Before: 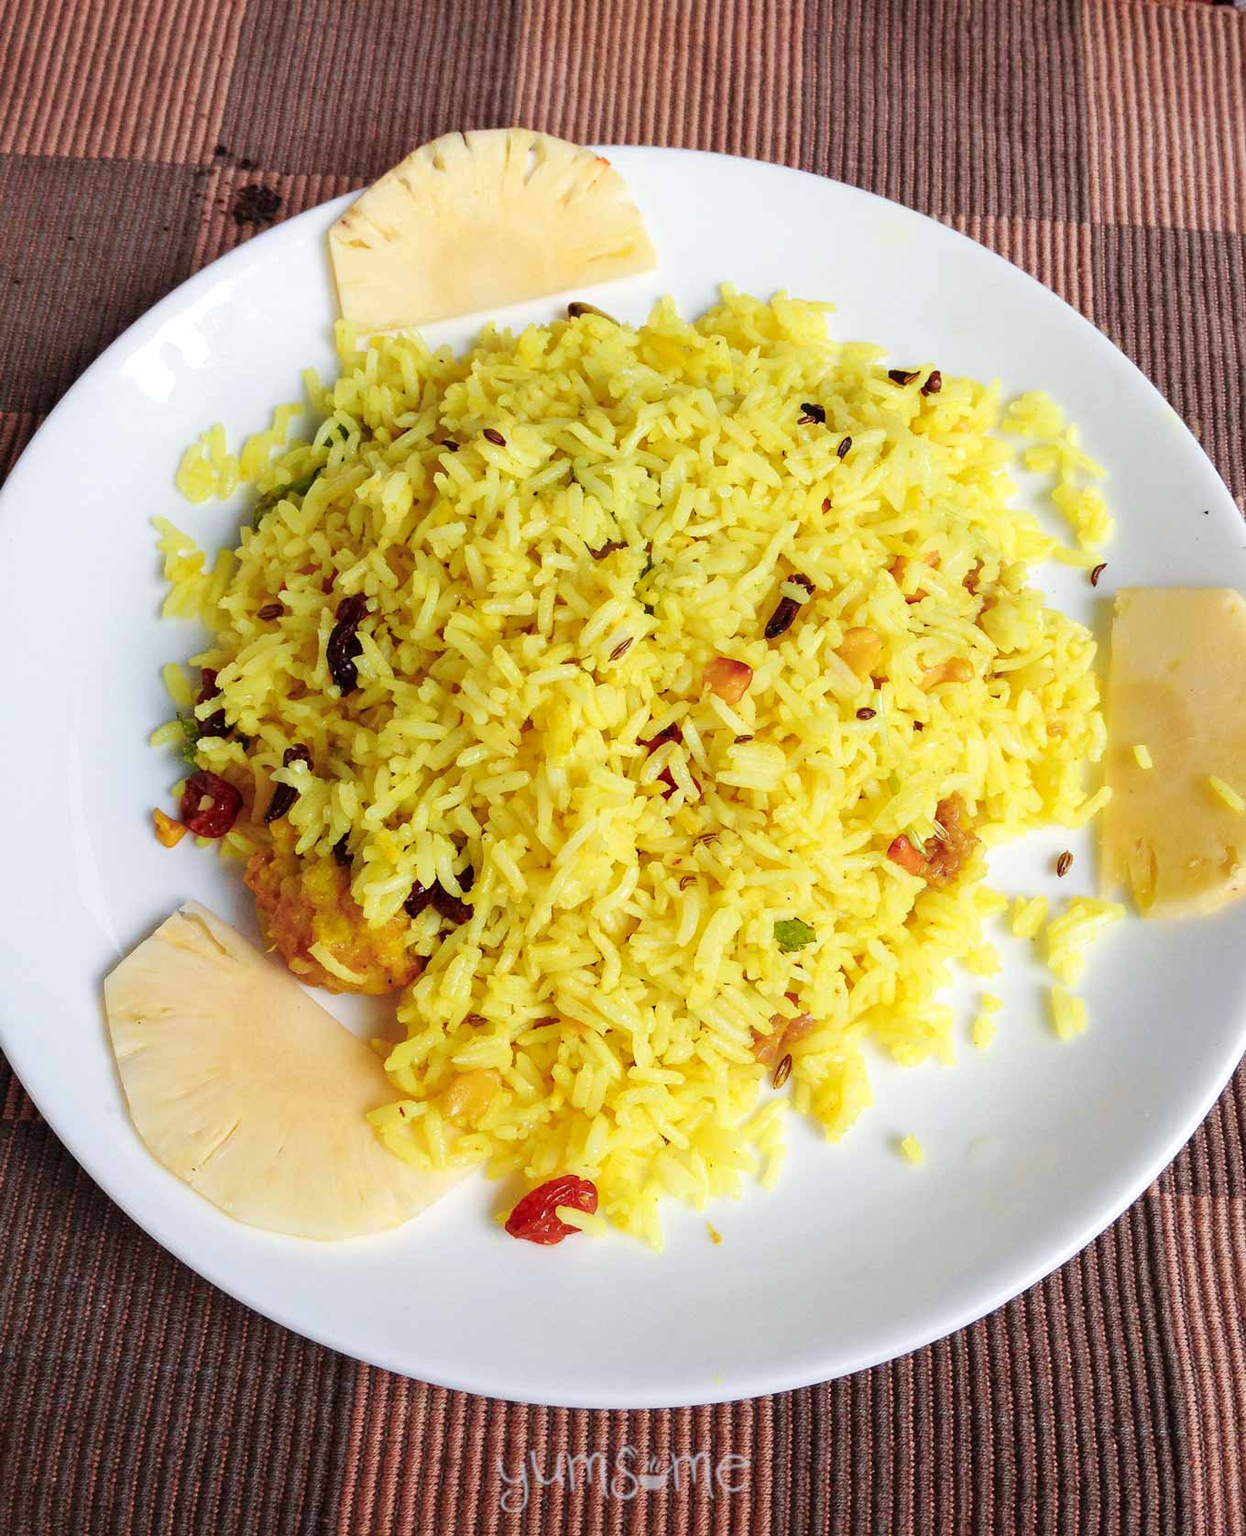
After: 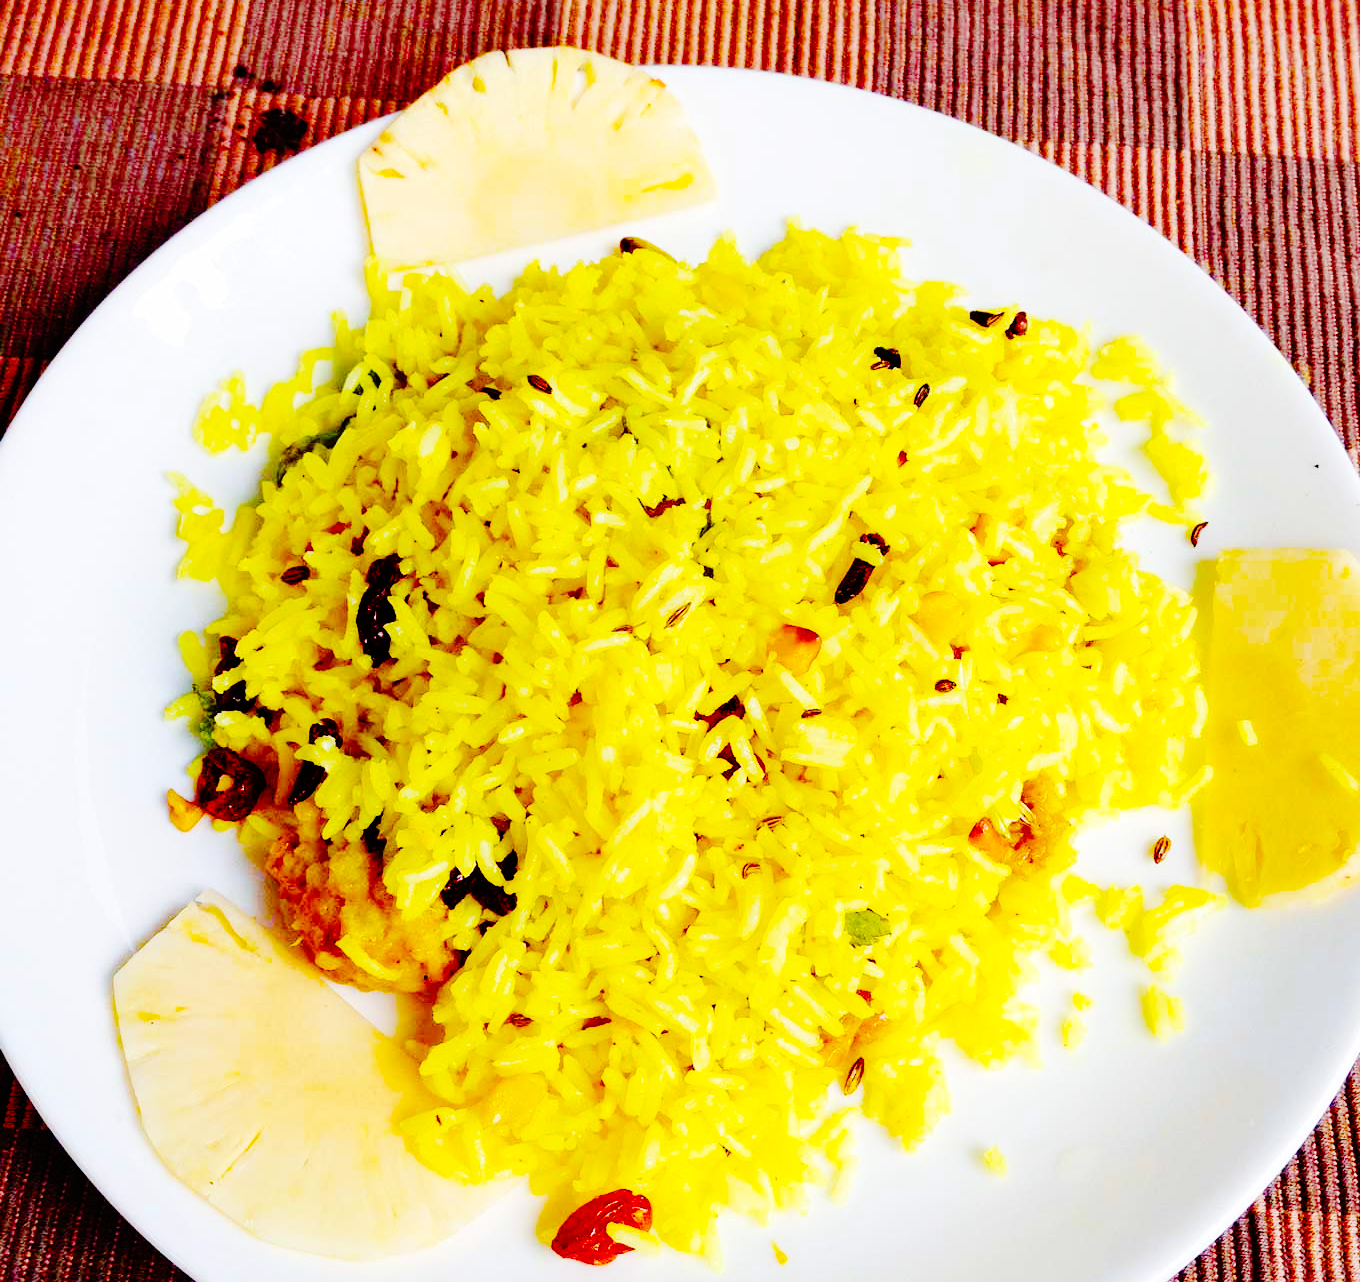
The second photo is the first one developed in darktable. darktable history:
crop: top 5.571%, bottom 17.882%
base curve: curves: ch0 [(0, 0) (0.036, 0.01) (0.123, 0.254) (0.258, 0.504) (0.507, 0.748) (1, 1)], preserve colors none
color zones: curves: ch0 [(0.068, 0.464) (0.25, 0.5) (0.48, 0.508) (0.75, 0.536) (0.886, 0.476) (0.967, 0.456)]; ch1 [(0.066, 0.456) (0.25, 0.5) (0.616, 0.508) (0.746, 0.56) (0.934, 0.444)]
color balance rgb: linear chroma grading › global chroma 8.982%, perceptual saturation grading › global saturation 45.325%, perceptual saturation grading › highlights -24.956%, perceptual saturation grading › shadows 49.277%, global vibrance 20%
